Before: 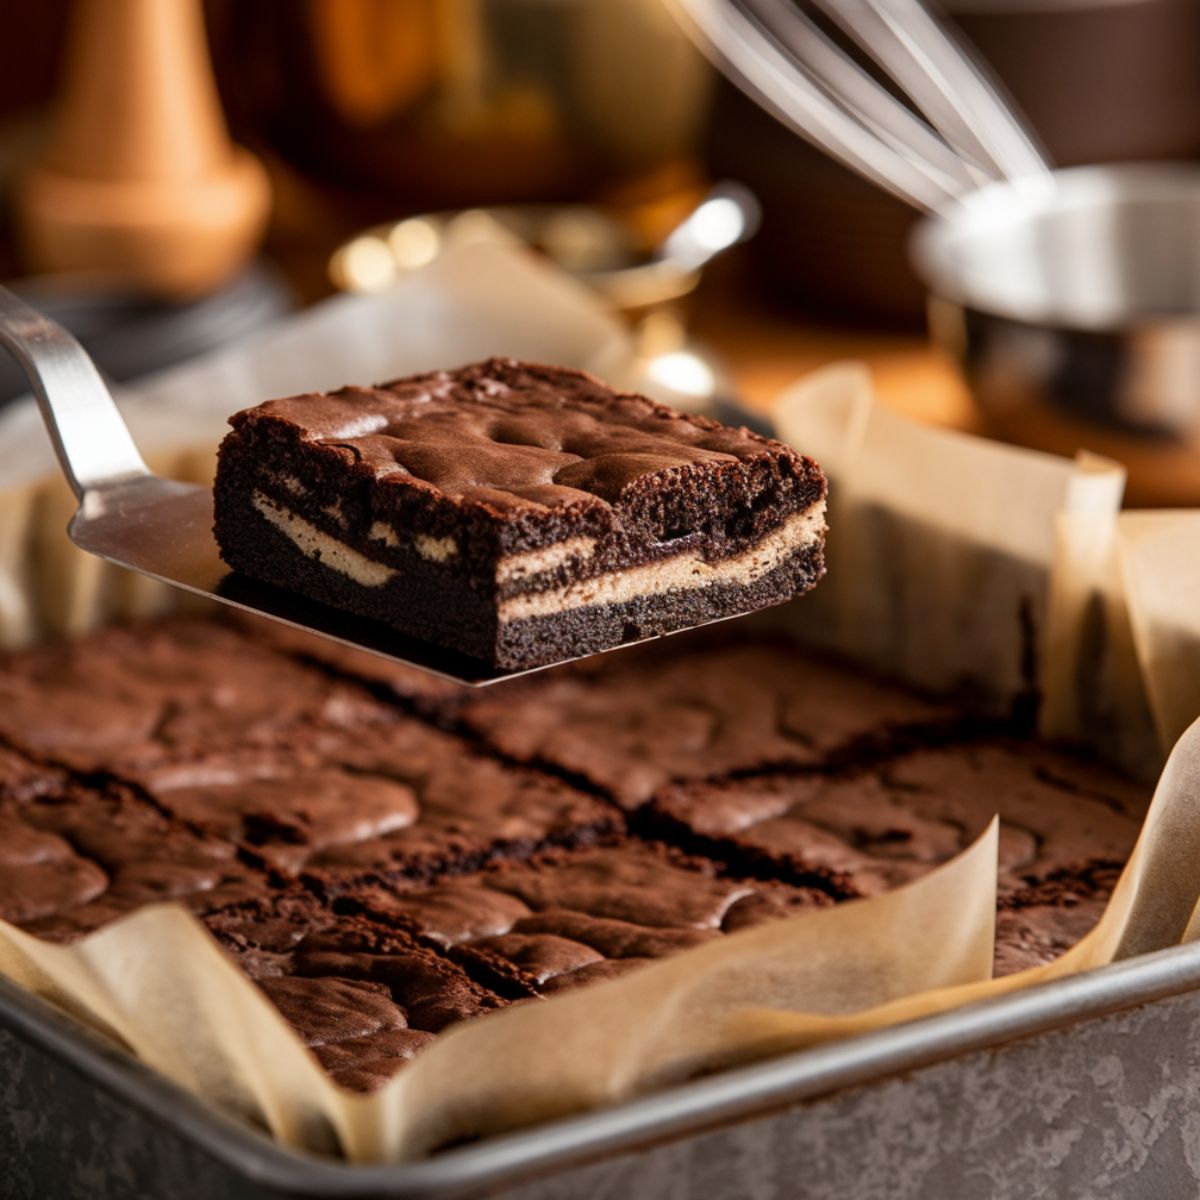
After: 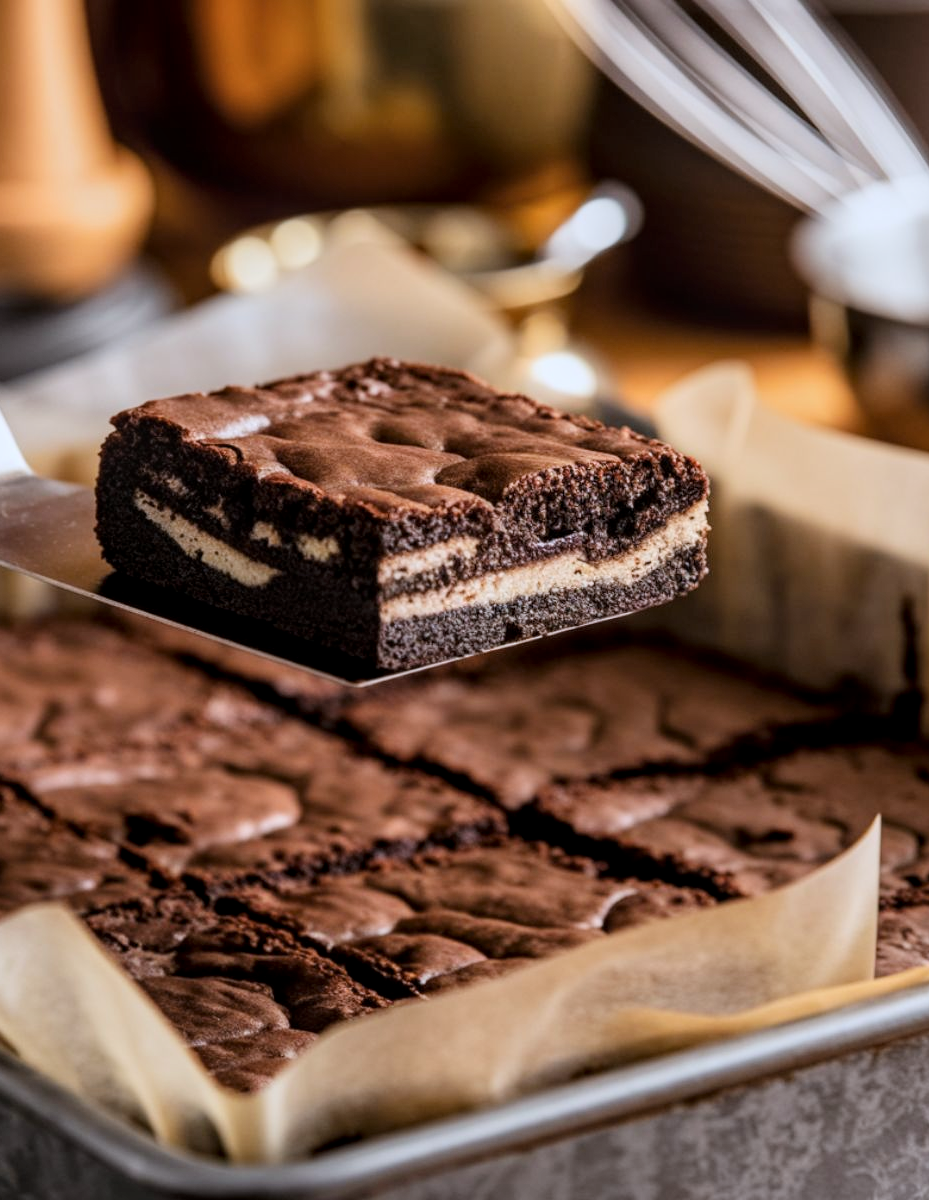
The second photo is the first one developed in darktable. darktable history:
tone curve: curves: ch0 [(0, 0) (0.004, 0.001) (0.133, 0.112) (0.325, 0.362) (0.832, 0.893) (1, 1)], color space Lab, linked channels, preserve colors none
color balance: contrast -15%
crop: left 9.88%, right 12.664%
local contrast: on, module defaults
white balance: red 0.954, blue 1.079
